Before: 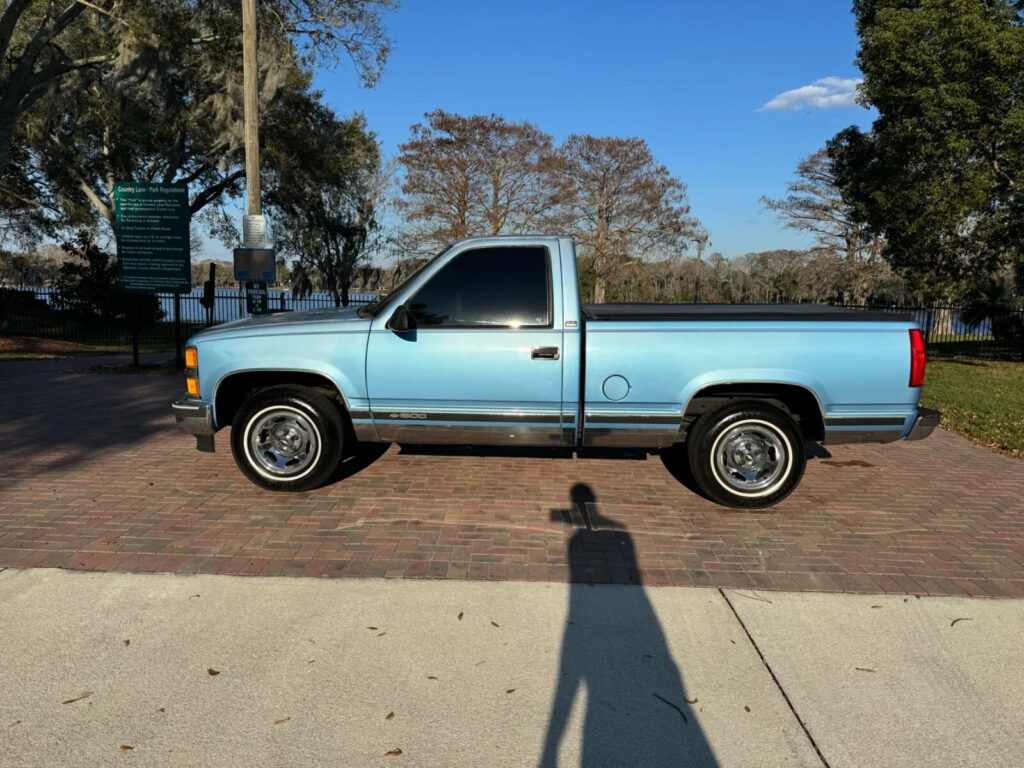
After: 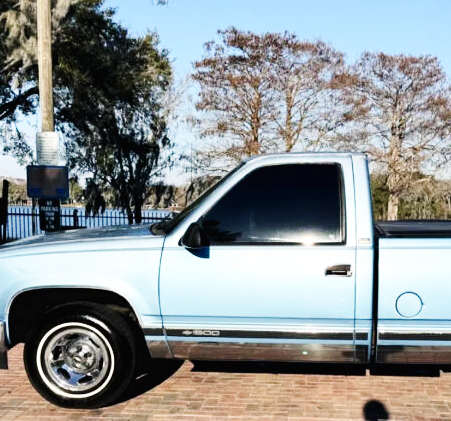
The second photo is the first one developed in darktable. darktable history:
crop: left 20.248%, top 10.86%, right 35.675%, bottom 34.321%
base curve: curves: ch0 [(0, 0.003) (0.001, 0.002) (0.006, 0.004) (0.02, 0.022) (0.048, 0.086) (0.094, 0.234) (0.162, 0.431) (0.258, 0.629) (0.385, 0.8) (0.548, 0.918) (0.751, 0.988) (1, 1)], preserve colors none
color balance rgb: shadows lift › chroma 1.41%, shadows lift › hue 260°, power › chroma 0.5%, power › hue 260°, highlights gain › chroma 1%, highlights gain › hue 27°, saturation formula JzAzBz (2021)
contrast brightness saturation: contrast 0.11, saturation -0.17
